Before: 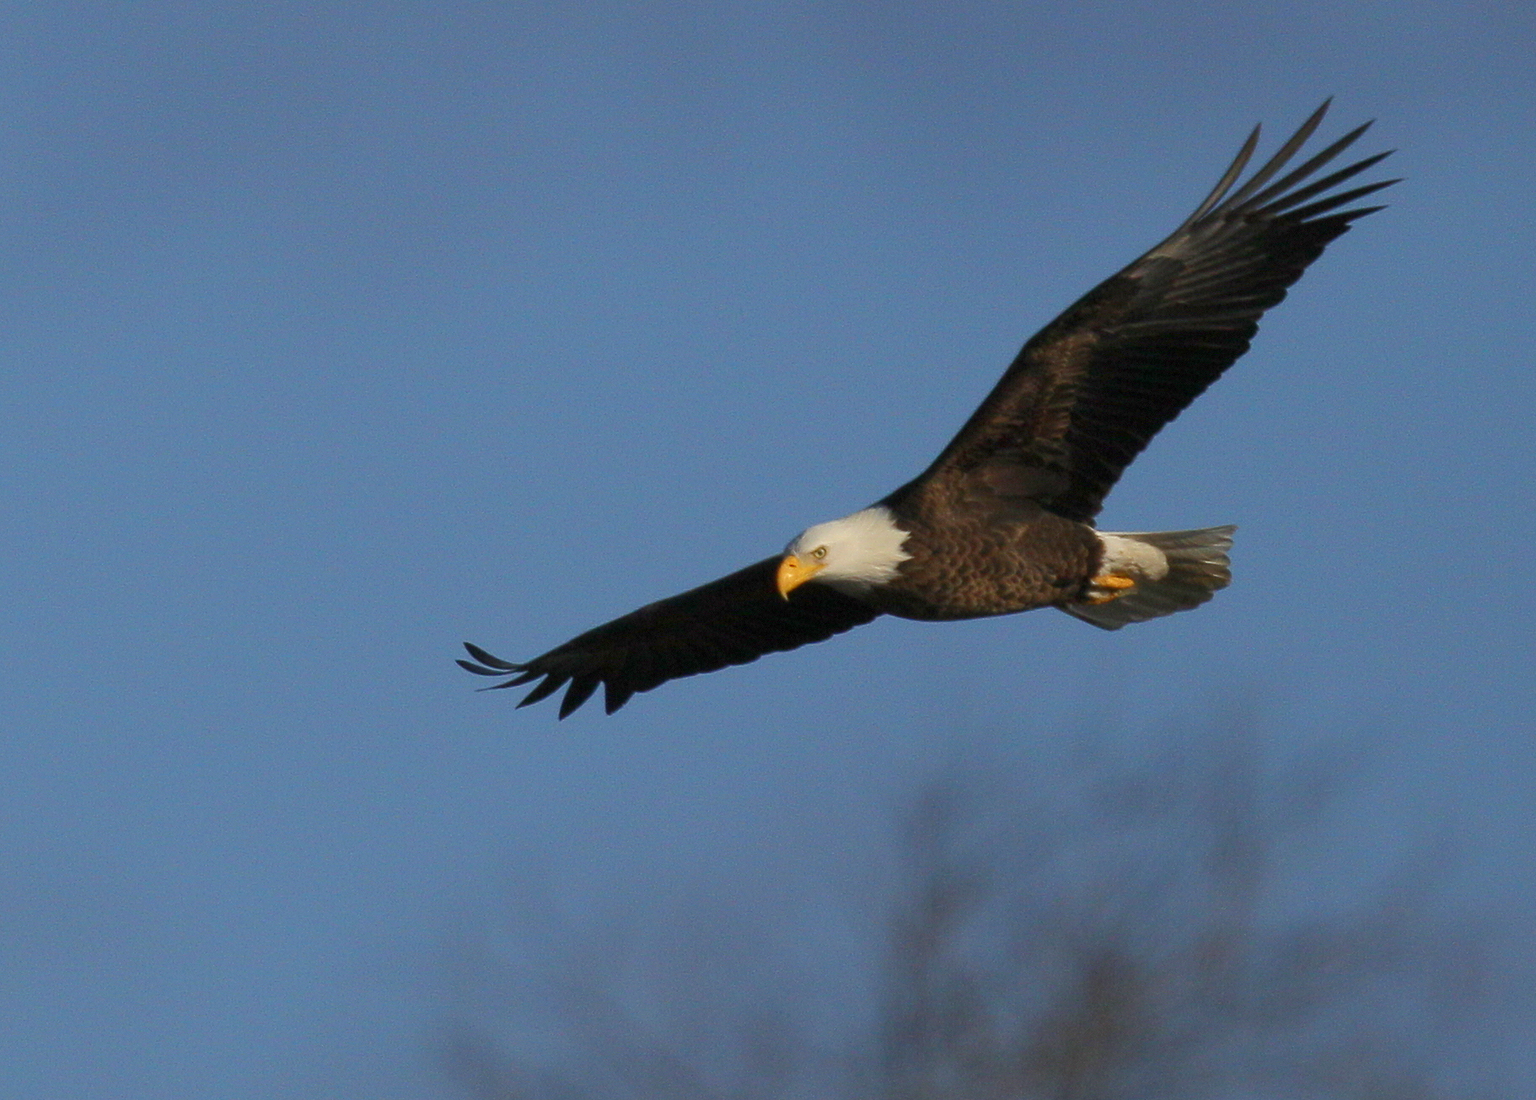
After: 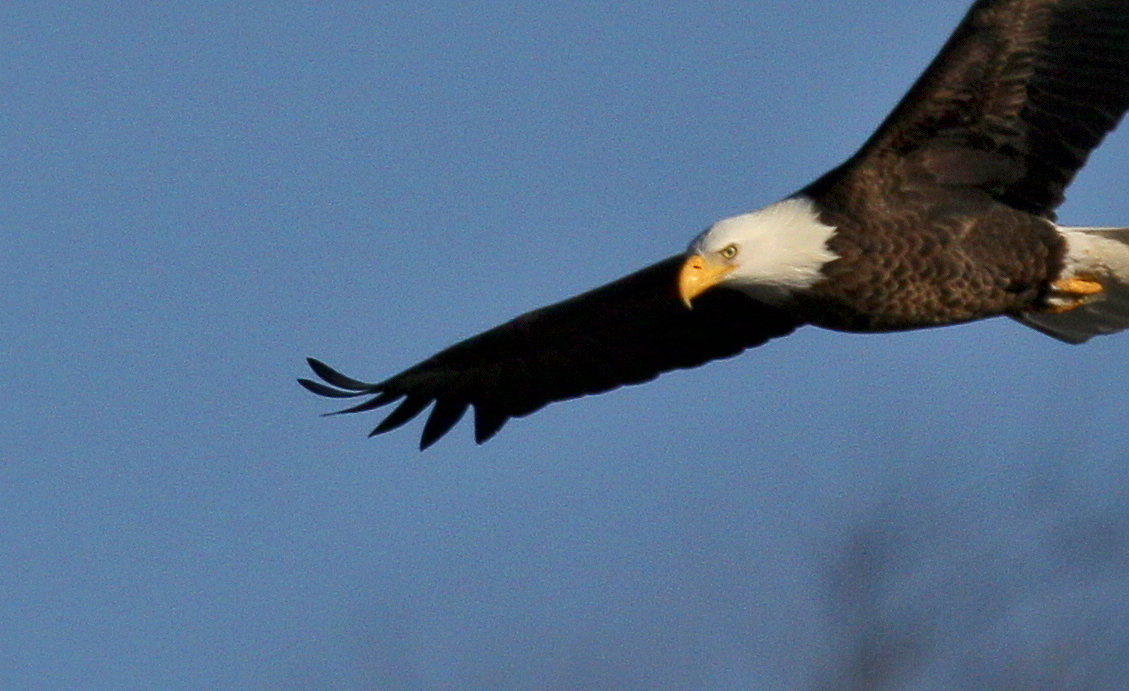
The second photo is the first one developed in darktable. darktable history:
crop: left 13.35%, top 30.989%, right 24.655%, bottom 16.006%
local contrast: mode bilateral grid, contrast 25, coarseness 60, detail 151%, midtone range 0.2
